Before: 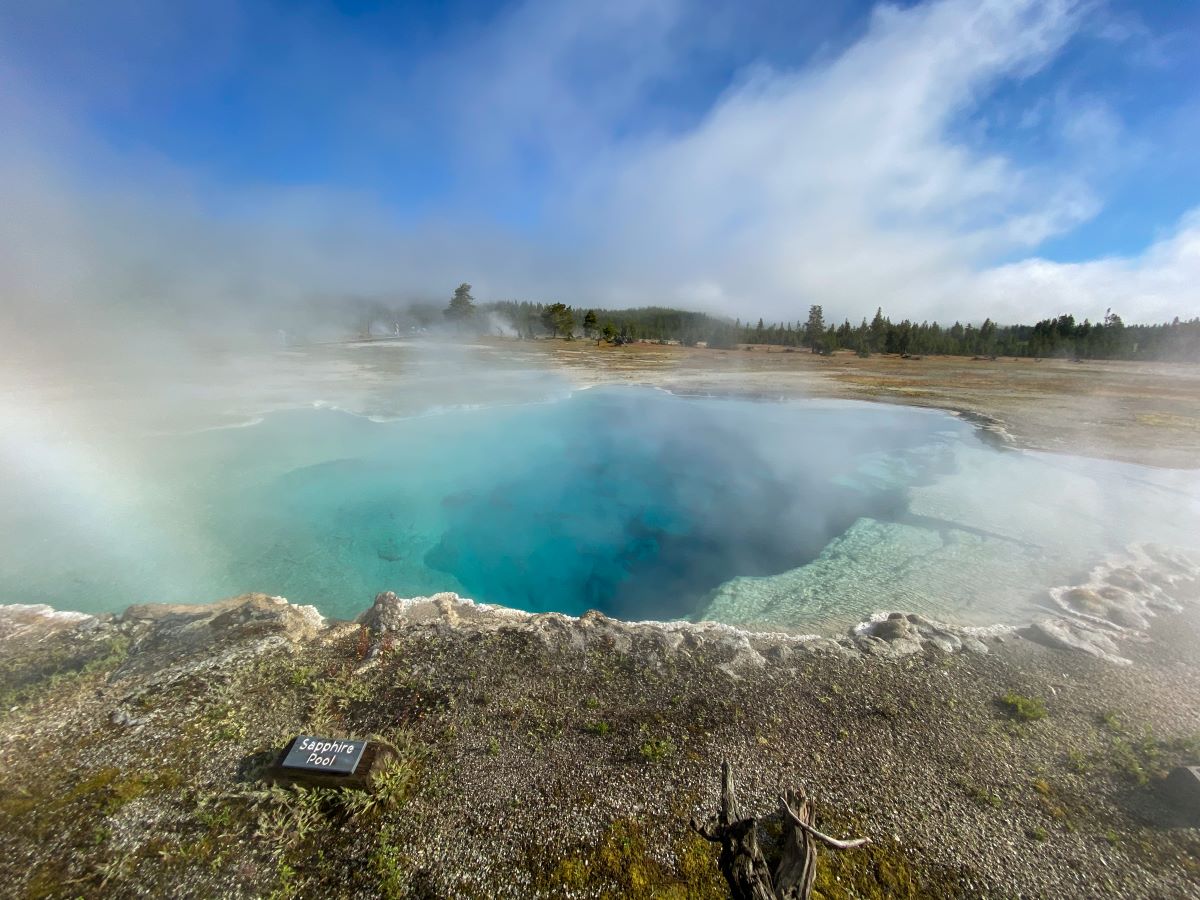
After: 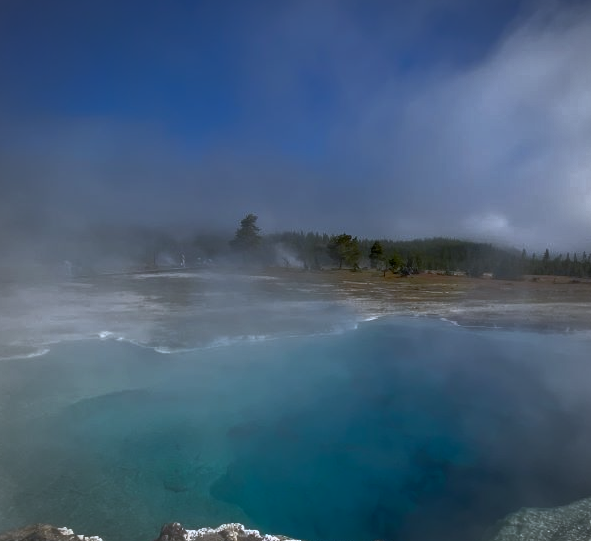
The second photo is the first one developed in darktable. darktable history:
shadows and highlights: shadows -54.3, highlights 86.09, soften with gaussian
white balance: red 0.967, blue 1.119, emerald 0.756
crop: left 17.835%, top 7.675%, right 32.881%, bottom 32.213%
vignetting: fall-off radius 81.94%
base curve: curves: ch0 [(0, 0) (0.564, 0.291) (0.802, 0.731) (1, 1)]
